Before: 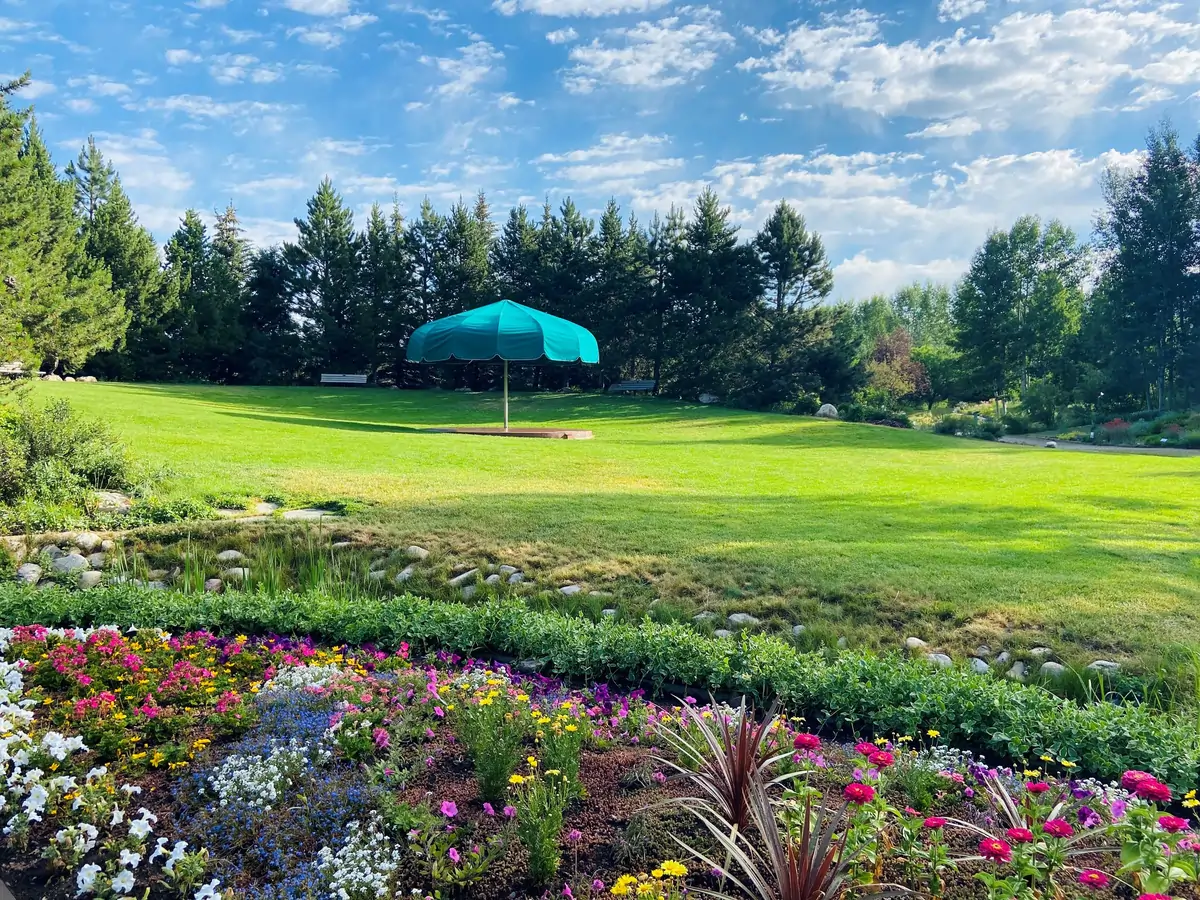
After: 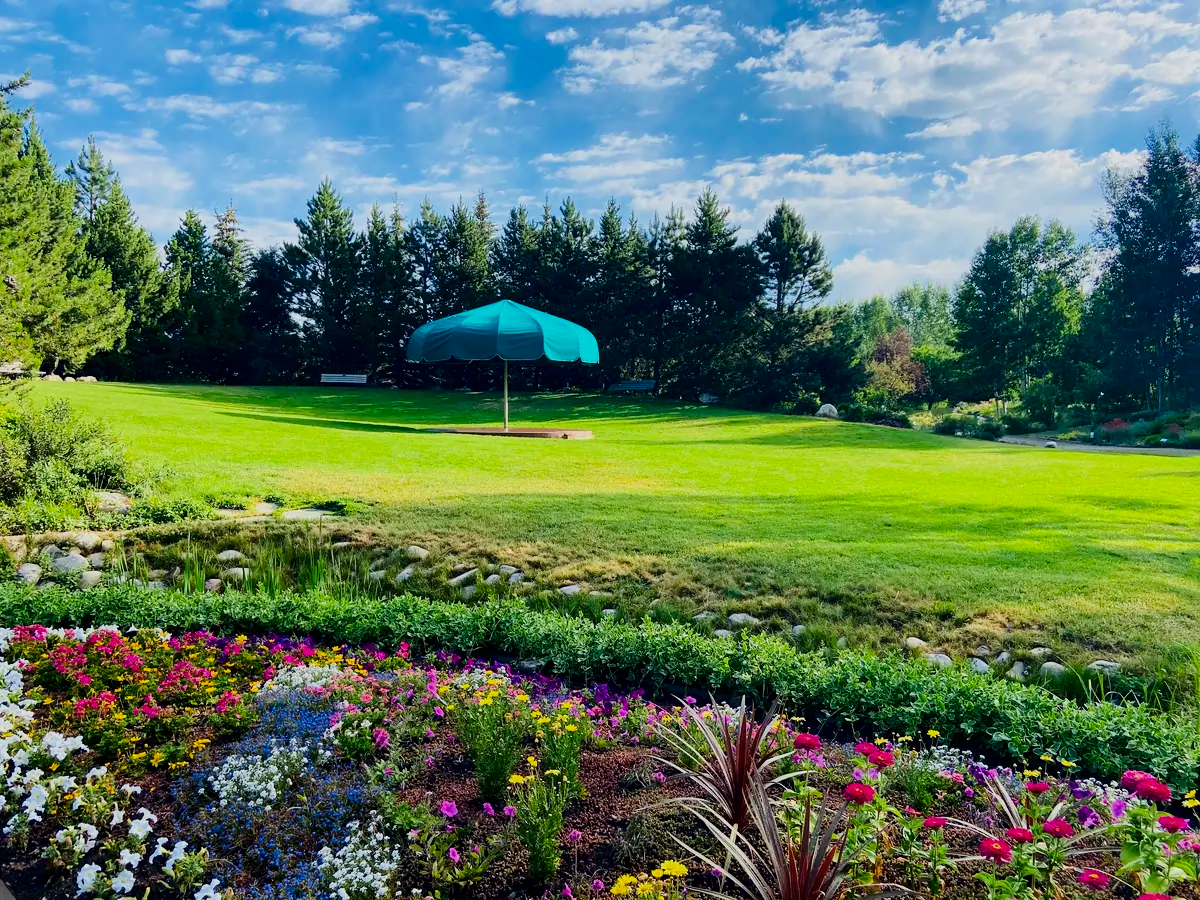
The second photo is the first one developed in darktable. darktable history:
filmic rgb: black relative exposure -7.65 EV, white relative exposure 4.56 EV, threshold 3.04 EV, hardness 3.61, color science v6 (2022), enable highlight reconstruction true
exposure: black level correction -0.002, exposure 0.542 EV, compensate highlight preservation false
tone equalizer: smoothing diameter 2.07%, edges refinement/feathering 16.72, mask exposure compensation -1.57 EV, filter diffusion 5
contrast brightness saturation: contrast 0.127, brightness -0.23, saturation 0.14
